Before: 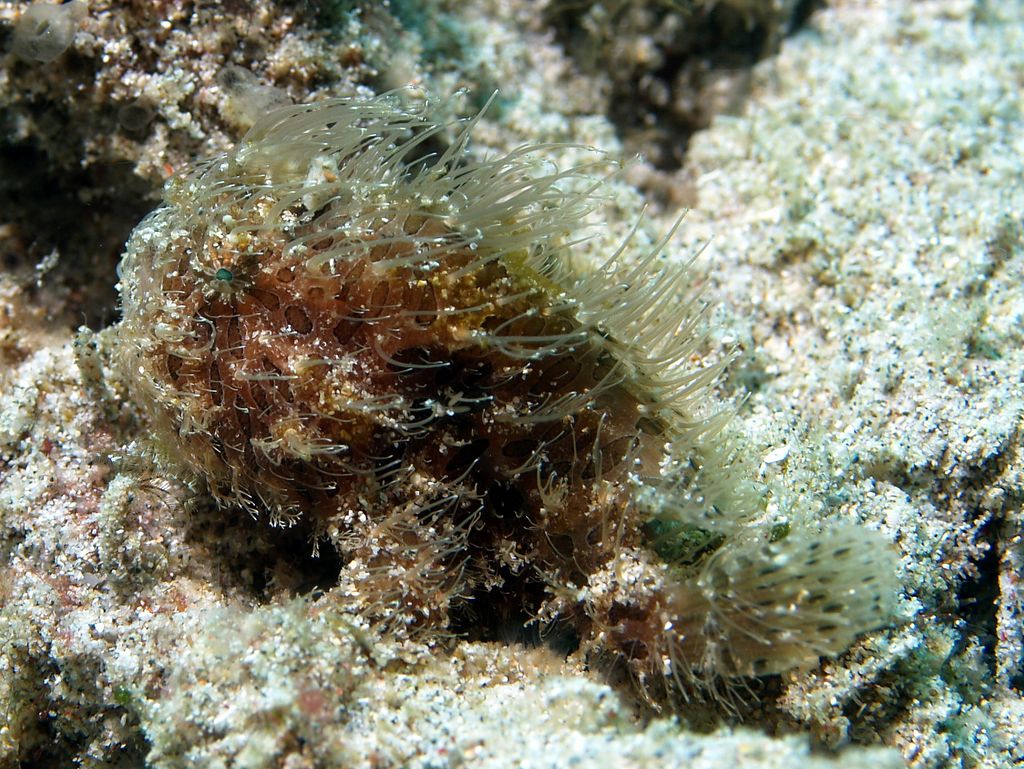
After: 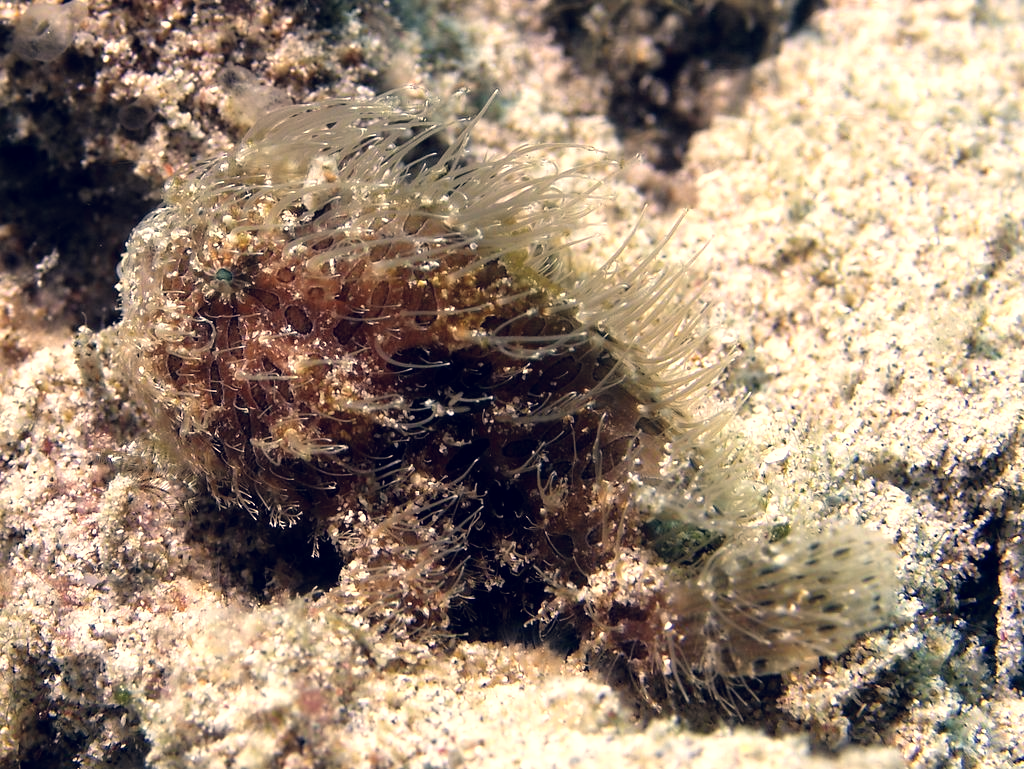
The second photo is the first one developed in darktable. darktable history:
color correction: highlights a* 19.77, highlights b* 26.92, shadows a* 3.49, shadows b* -18.07, saturation 0.729
tone equalizer: -8 EV -0.402 EV, -7 EV -0.354 EV, -6 EV -0.35 EV, -5 EV -0.2 EV, -3 EV 0.24 EV, -2 EV 0.322 EV, -1 EV 0.38 EV, +0 EV 0.417 EV
